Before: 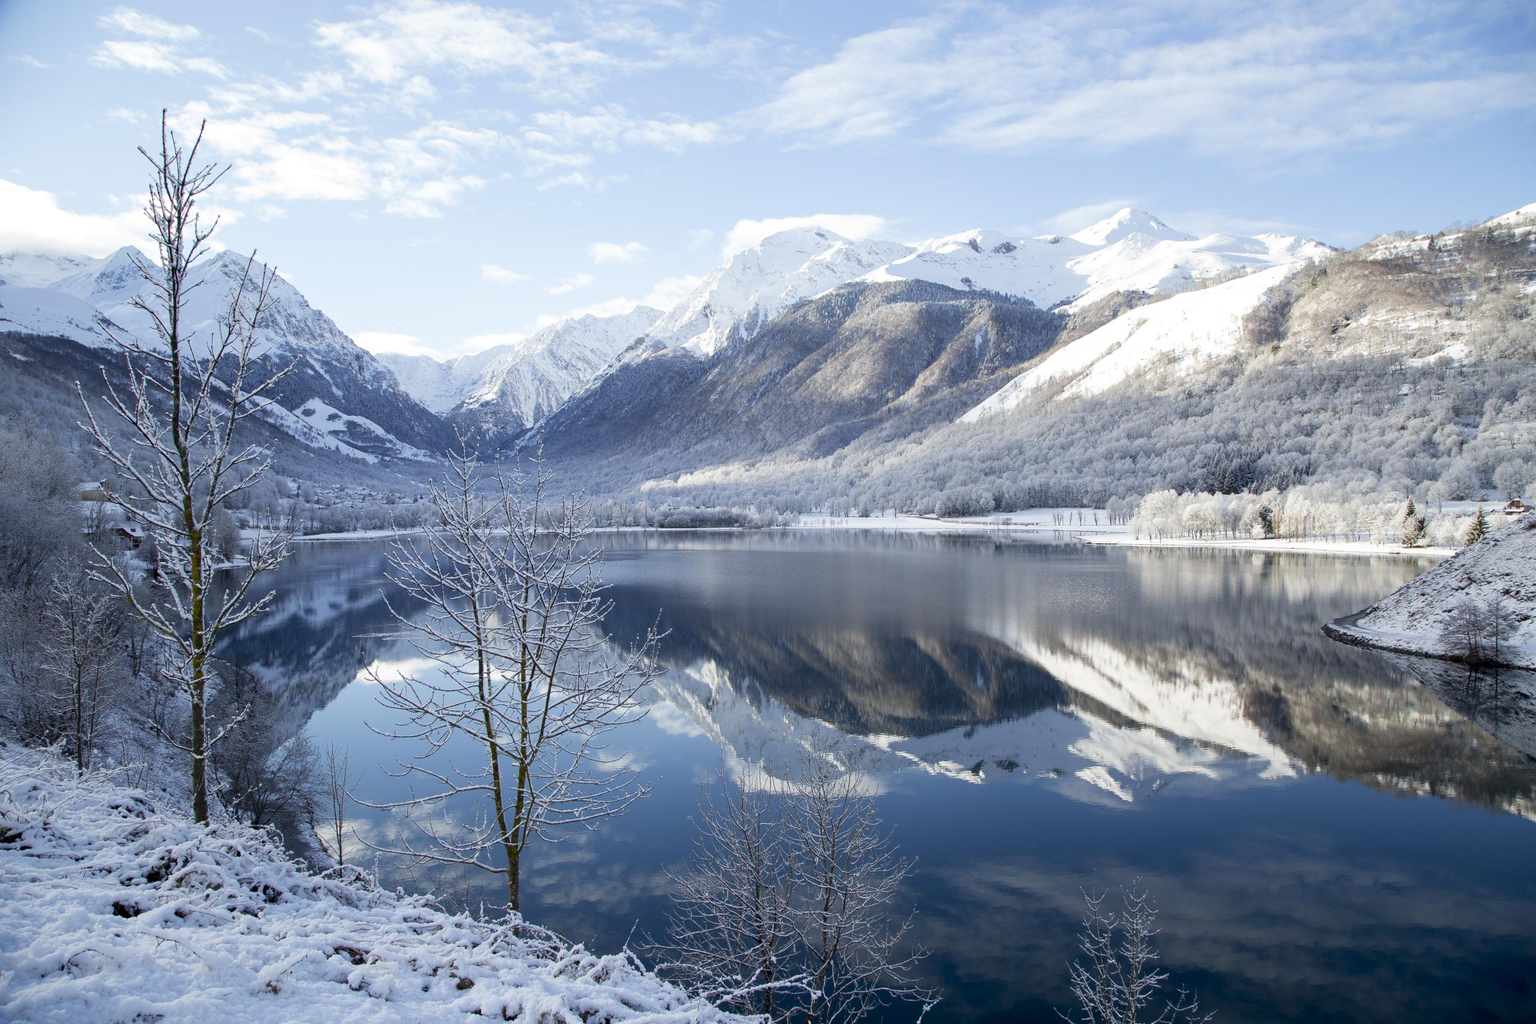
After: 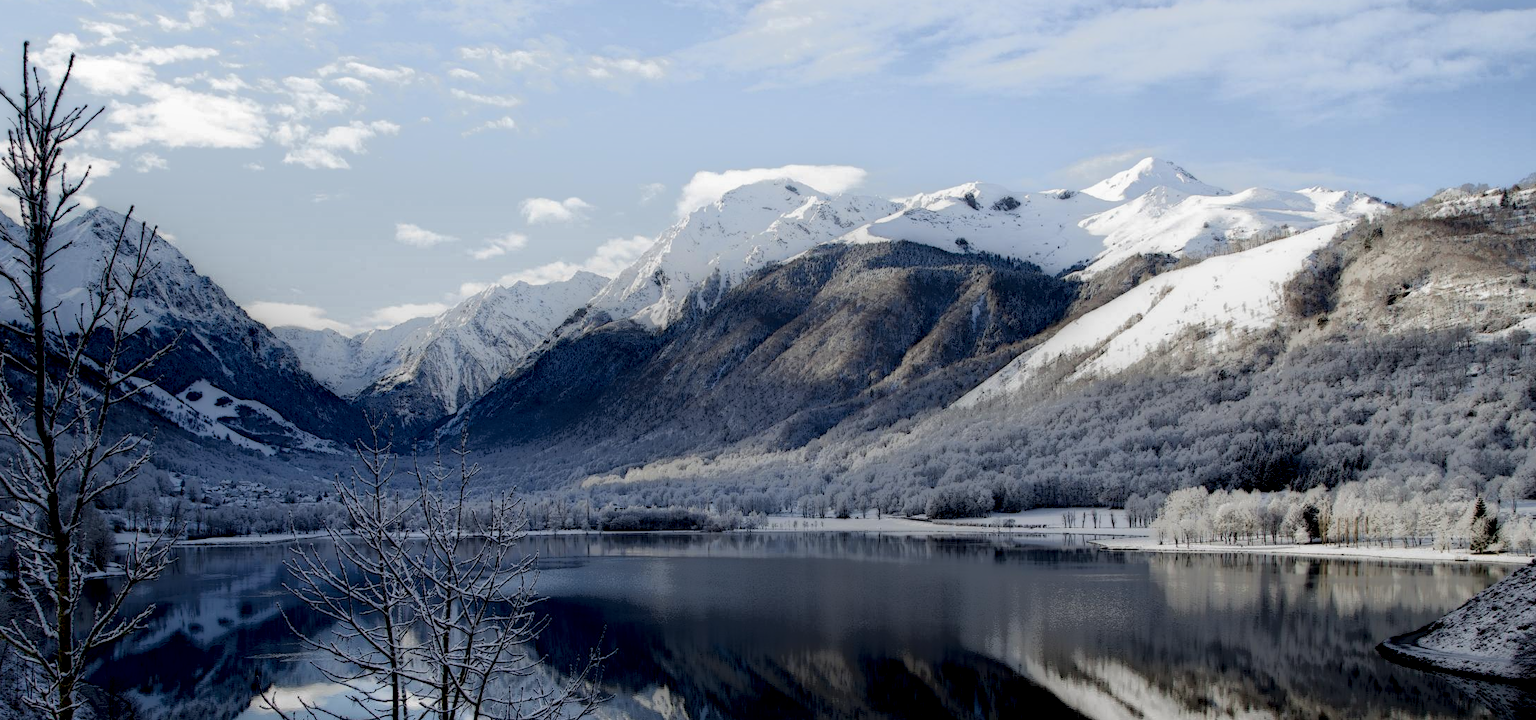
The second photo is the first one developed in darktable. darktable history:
local contrast: highlights 2%, shadows 234%, detail 164%, midtone range 0.006
crop and rotate: left 9.289%, top 7.202%, right 4.97%, bottom 32.494%
